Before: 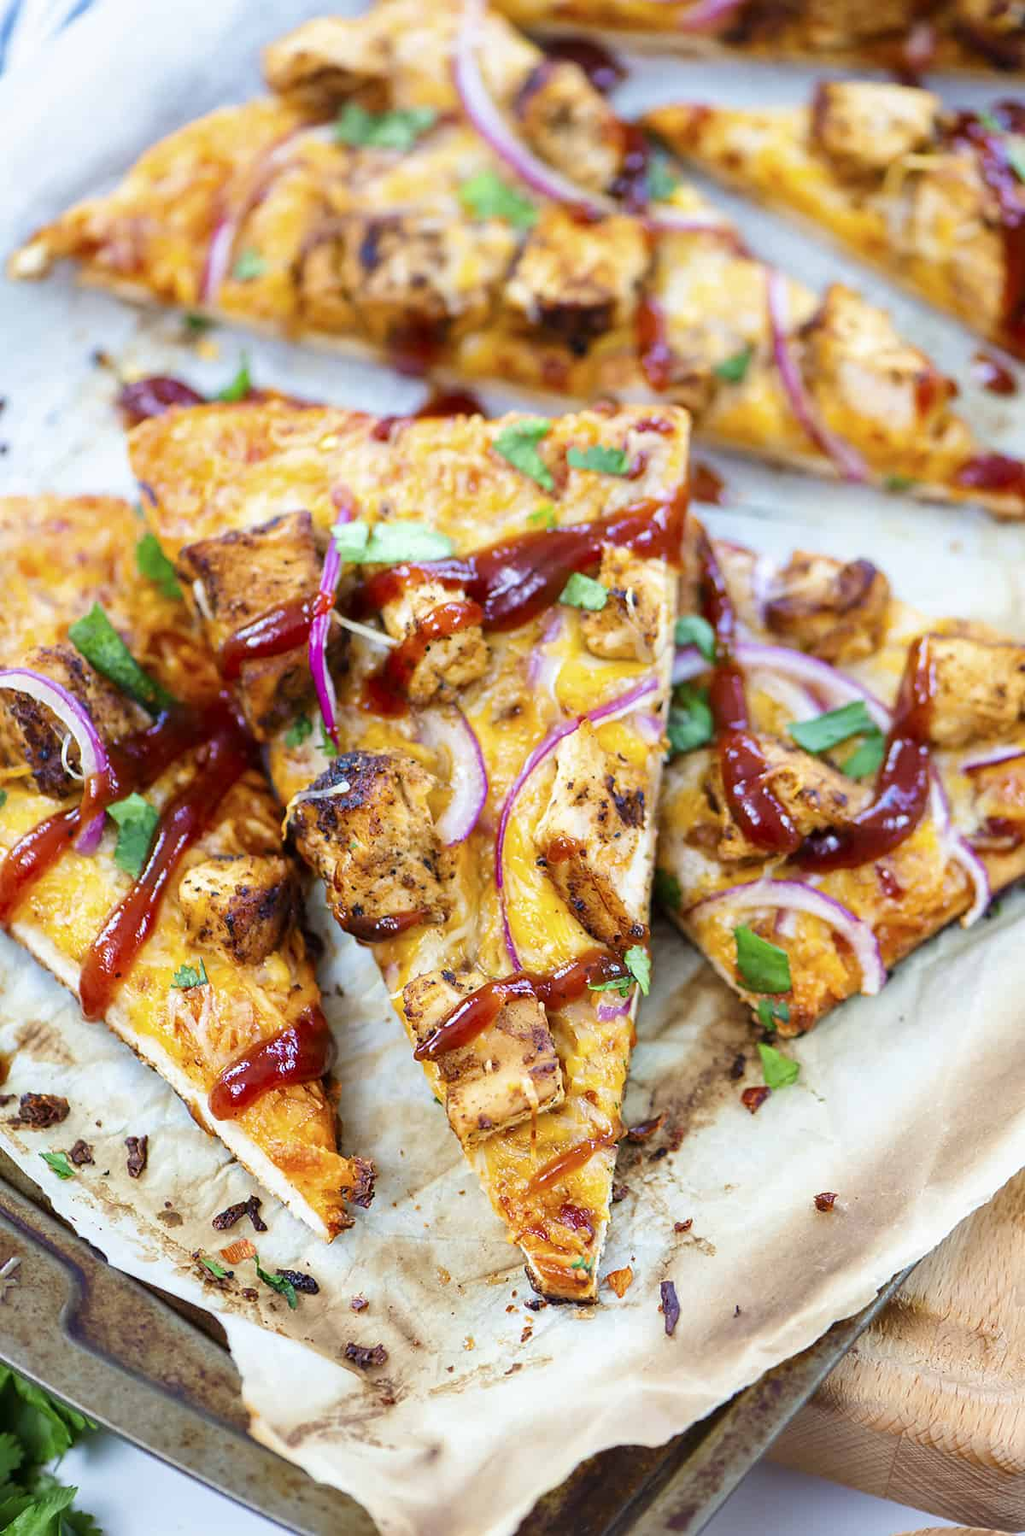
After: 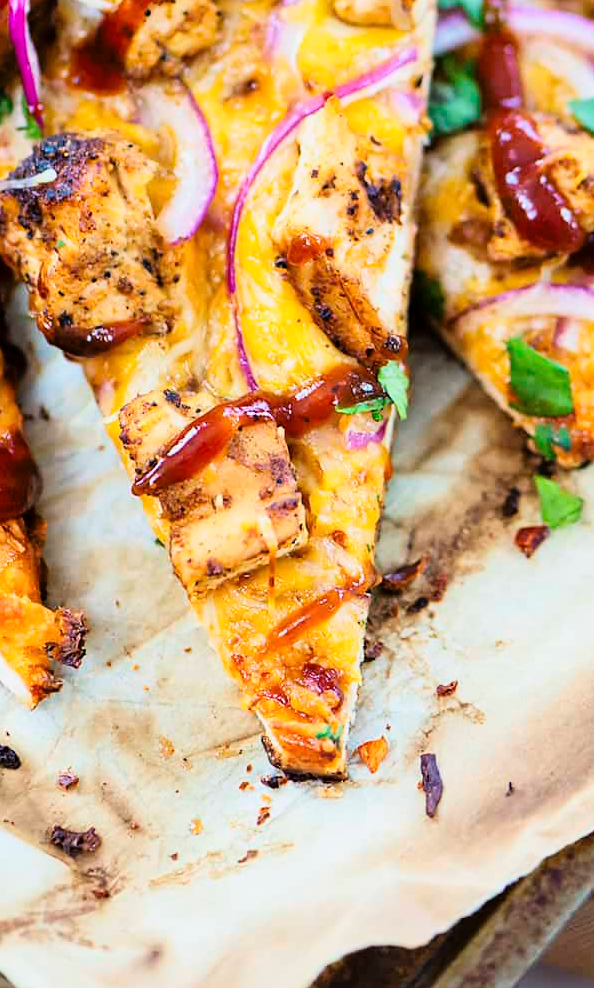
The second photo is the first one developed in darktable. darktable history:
tone curve: curves: ch0 [(0, 0) (0.128, 0.068) (0.292, 0.274) (0.46, 0.482) (0.653, 0.717) (0.819, 0.869) (0.998, 0.969)]; ch1 [(0, 0) (0.384, 0.365) (0.463, 0.45) (0.486, 0.486) (0.503, 0.504) (0.517, 0.517) (0.549, 0.572) (0.583, 0.615) (0.672, 0.699) (0.774, 0.817) (1, 1)]; ch2 [(0, 0) (0.374, 0.344) (0.446, 0.443) (0.494, 0.5) (0.527, 0.529) (0.565, 0.591) (0.644, 0.682) (1, 1)], color space Lab, linked channels, preserve colors none
crop: left 29.439%, top 41.499%, right 20.998%, bottom 3.497%
